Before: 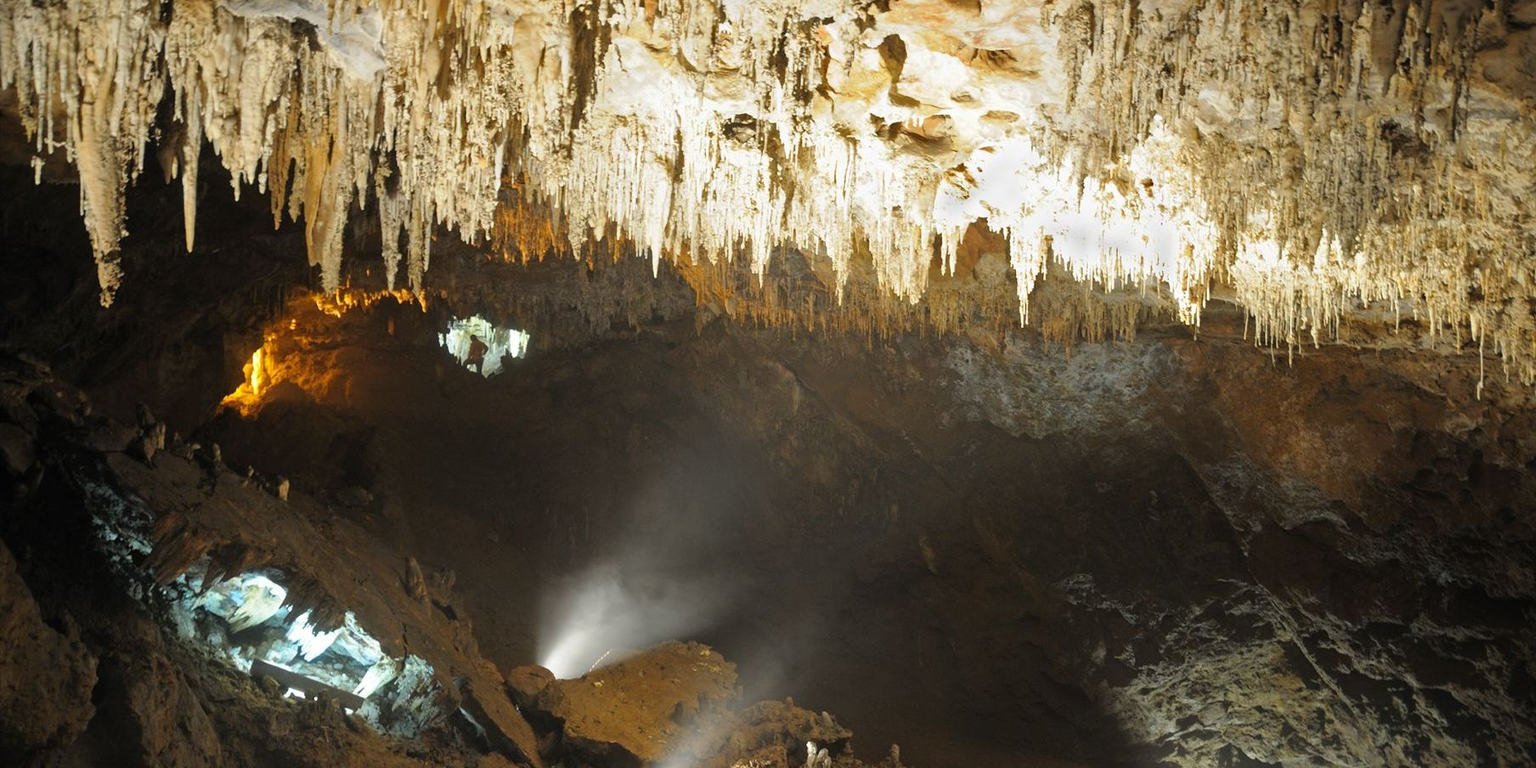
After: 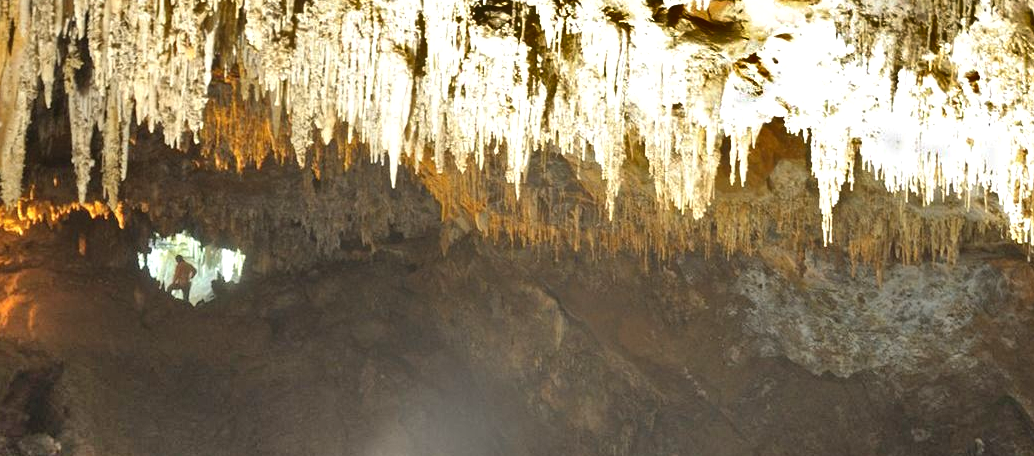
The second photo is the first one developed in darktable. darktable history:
tone equalizer: on, module defaults
shadows and highlights: shadows 75, highlights -60.85, soften with gaussian
crop: left 20.932%, top 15.471%, right 21.848%, bottom 34.081%
exposure: exposure 0.375 EV, compensate highlight preservation false
